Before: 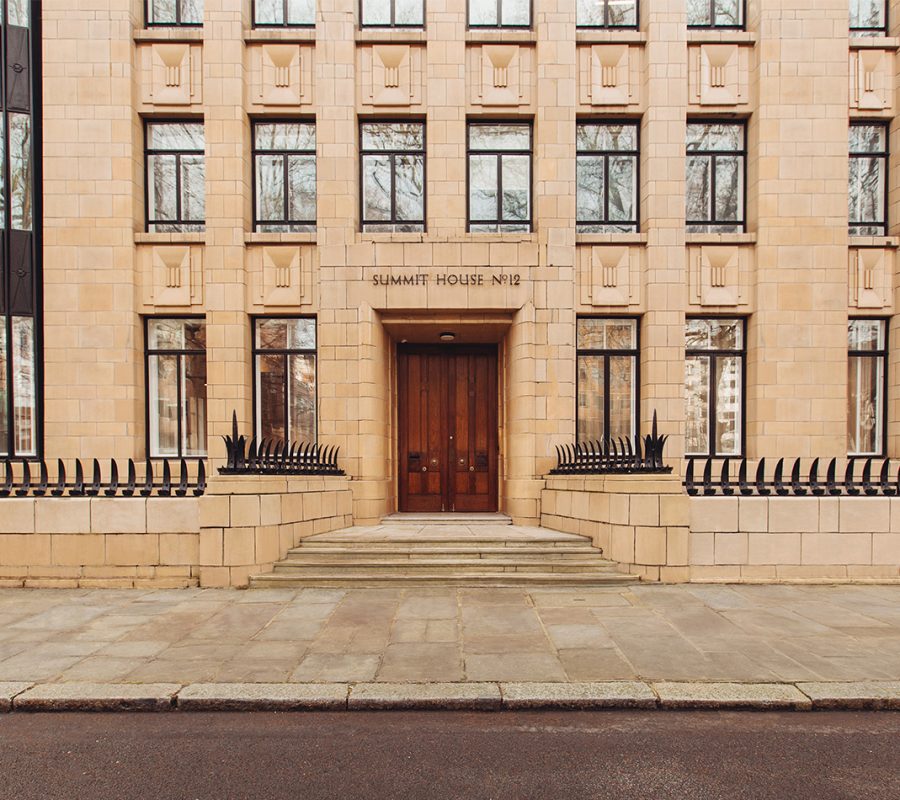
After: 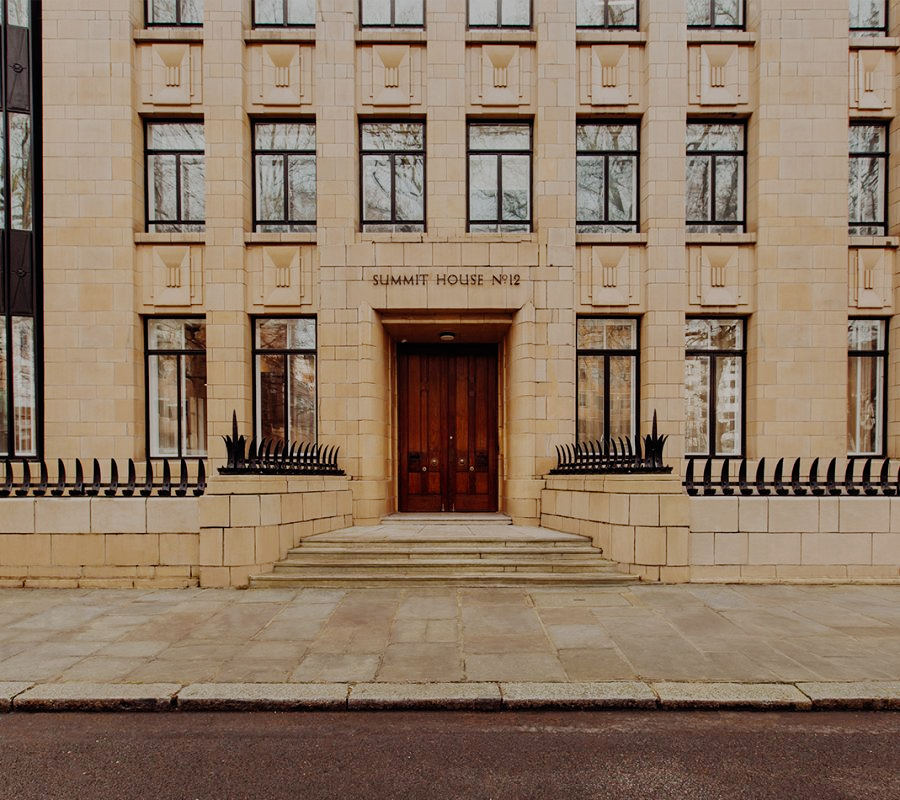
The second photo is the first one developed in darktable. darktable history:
shadows and highlights: low approximation 0.01, soften with gaussian
filmic rgb: middle gray luminance 29%, black relative exposure -10.3 EV, white relative exposure 5.5 EV, threshold 6 EV, target black luminance 0%, hardness 3.95, latitude 2.04%, contrast 1.132, highlights saturation mix 5%, shadows ↔ highlights balance 15.11%, preserve chrominance no, color science v3 (2019), use custom middle-gray values true, iterations of high-quality reconstruction 0, enable highlight reconstruction true
exposure: black level correction -0.005, exposure 0.054 EV, compensate highlight preservation false
